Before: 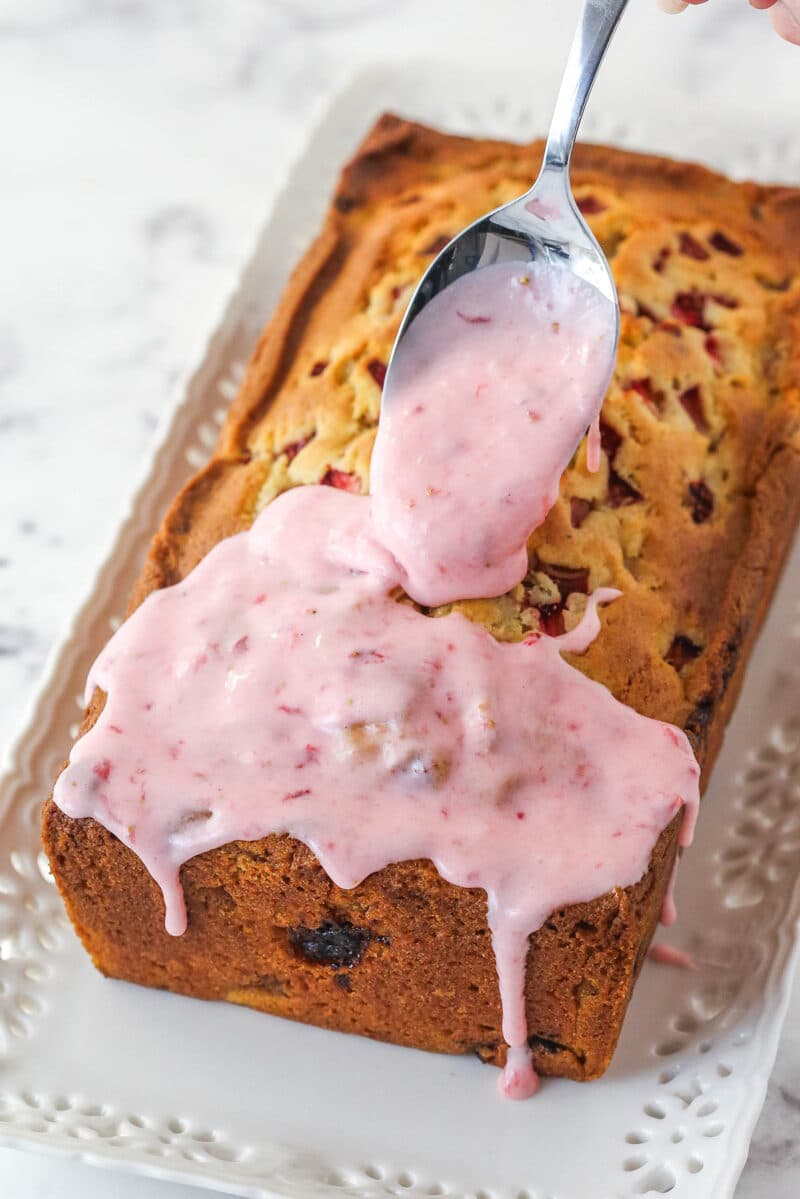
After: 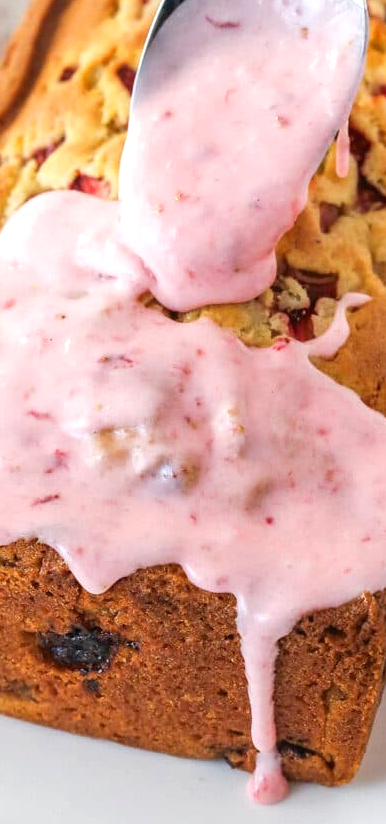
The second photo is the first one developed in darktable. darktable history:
exposure: black level correction 0.001, exposure 0.298 EV, compensate highlight preservation false
crop: left 31.409%, top 24.669%, right 20.324%, bottom 6.57%
